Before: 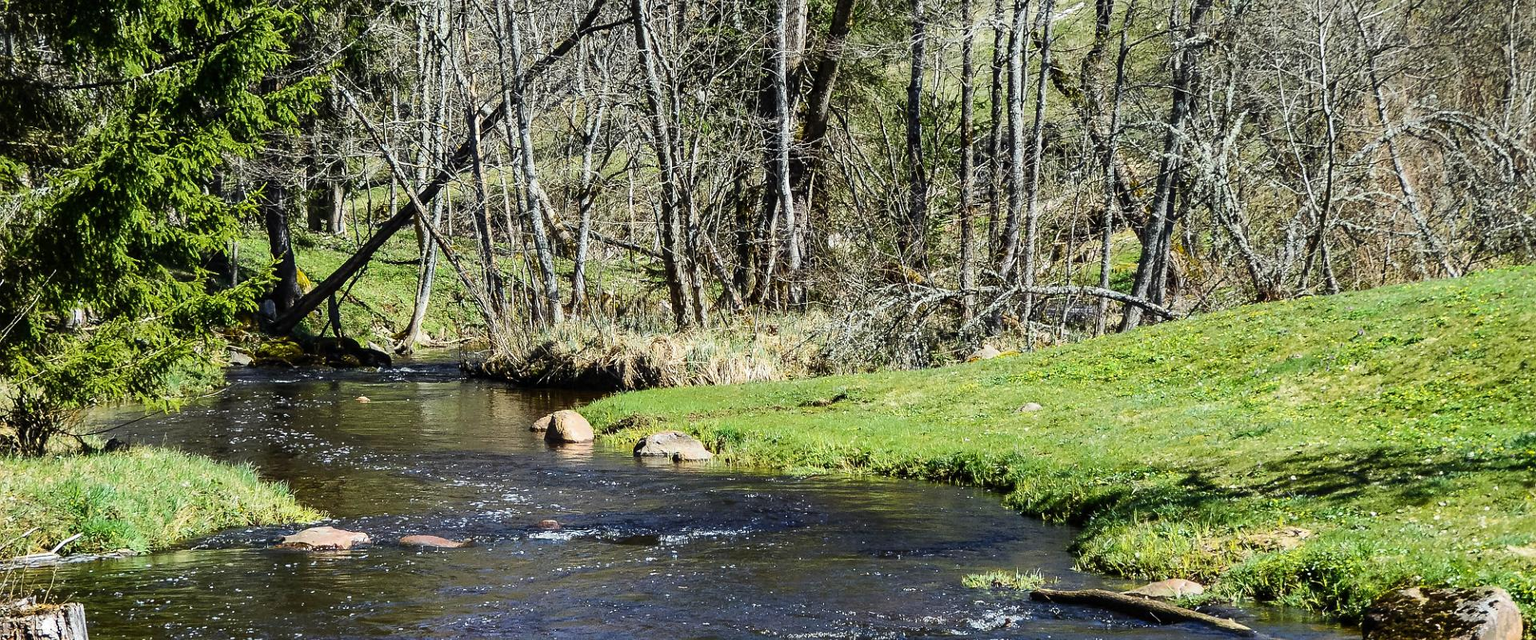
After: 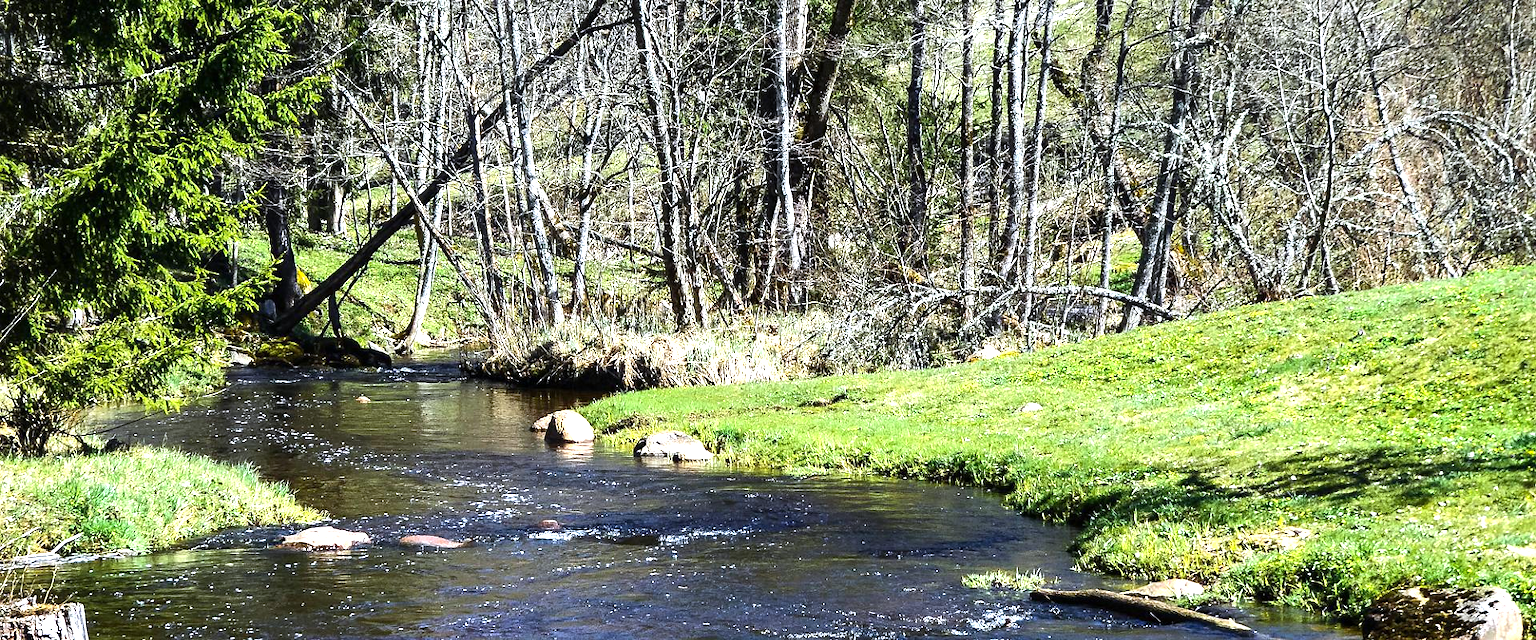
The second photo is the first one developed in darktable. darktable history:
color balance rgb: perceptual saturation grading › global saturation 0.263%, perceptual brilliance grading › global brilliance 11.94%, perceptual brilliance grading › highlights 14.795%, global vibrance 9.285%
color calibration: gray › normalize channels true, illuminant as shot in camera, x 0.358, y 0.373, temperature 4628.91 K, gamut compression 0.011
